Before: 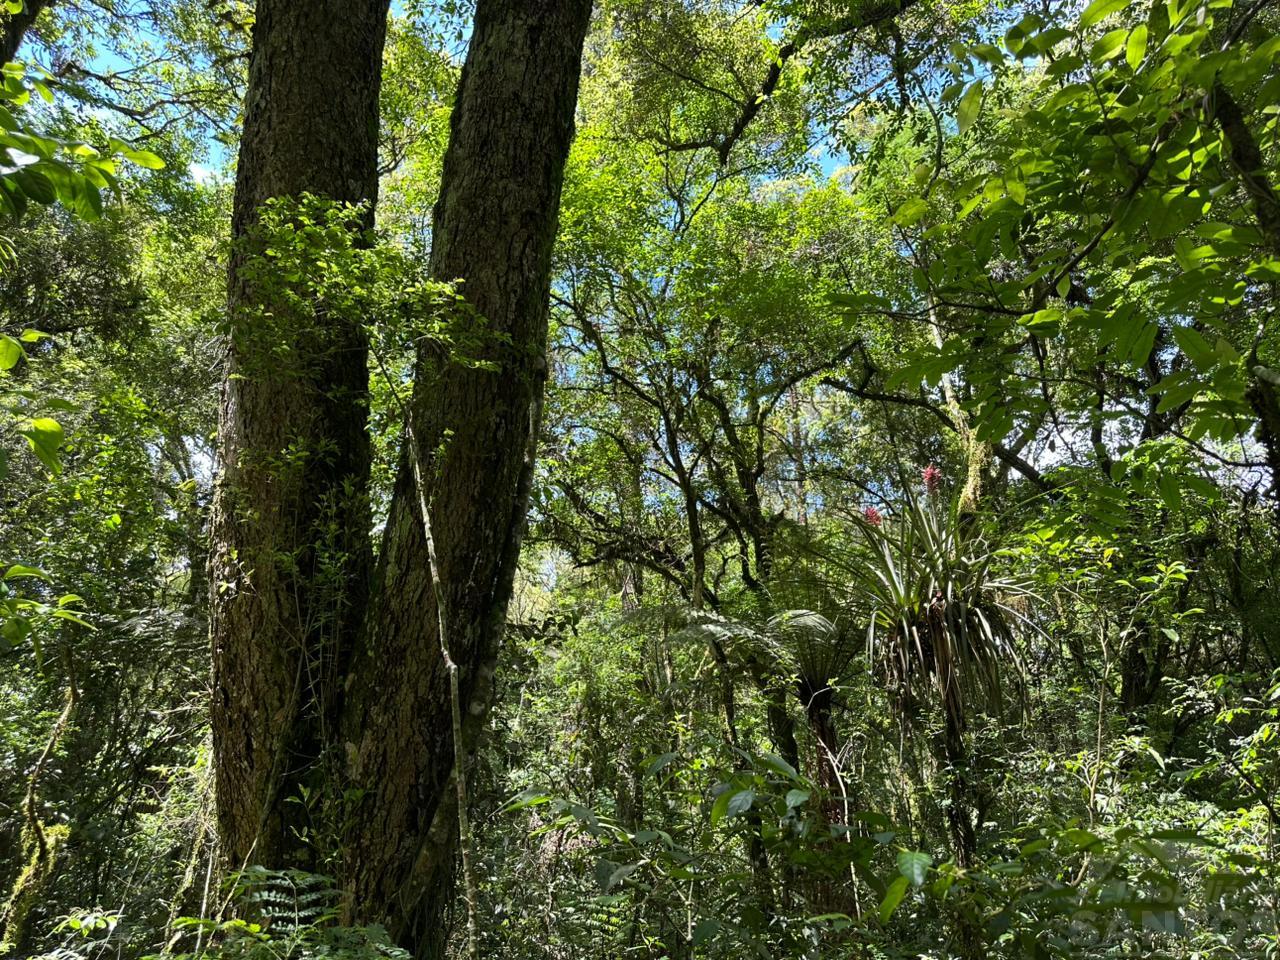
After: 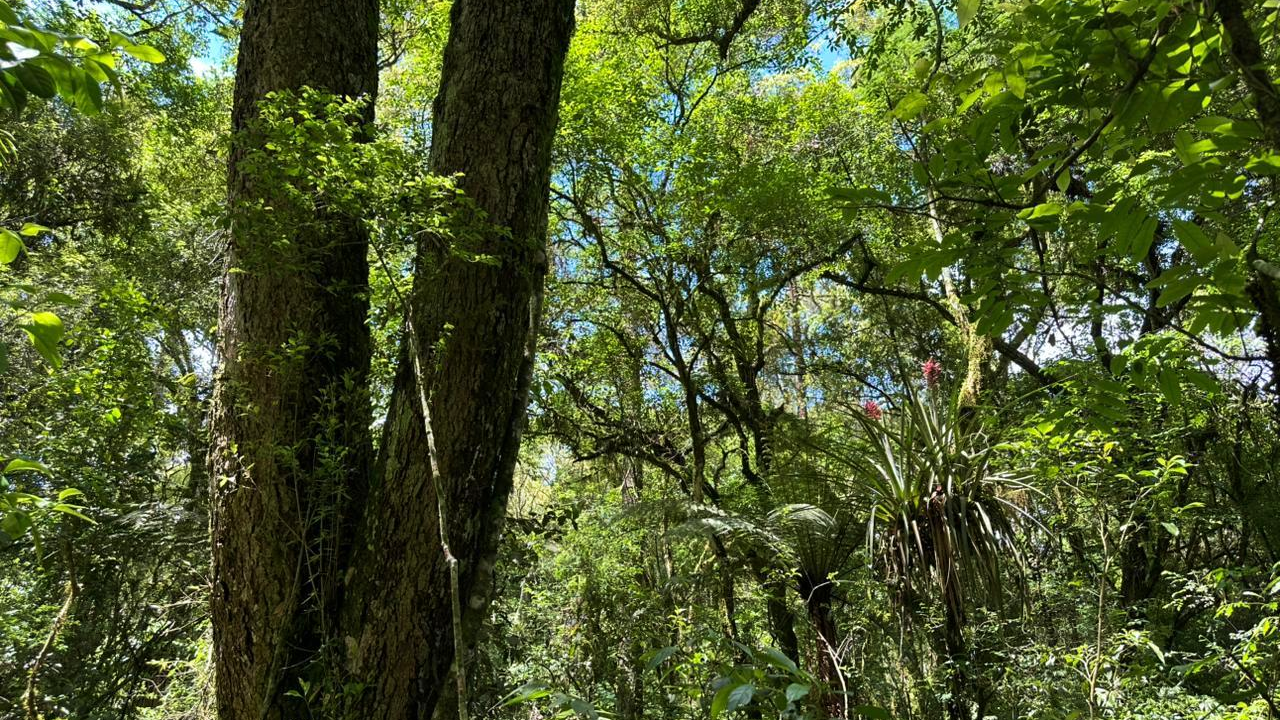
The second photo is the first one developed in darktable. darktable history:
crop: top 11.052%, bottom 13.947%
exposure: compensate highlight preservation false
velvia: on, module defaults
